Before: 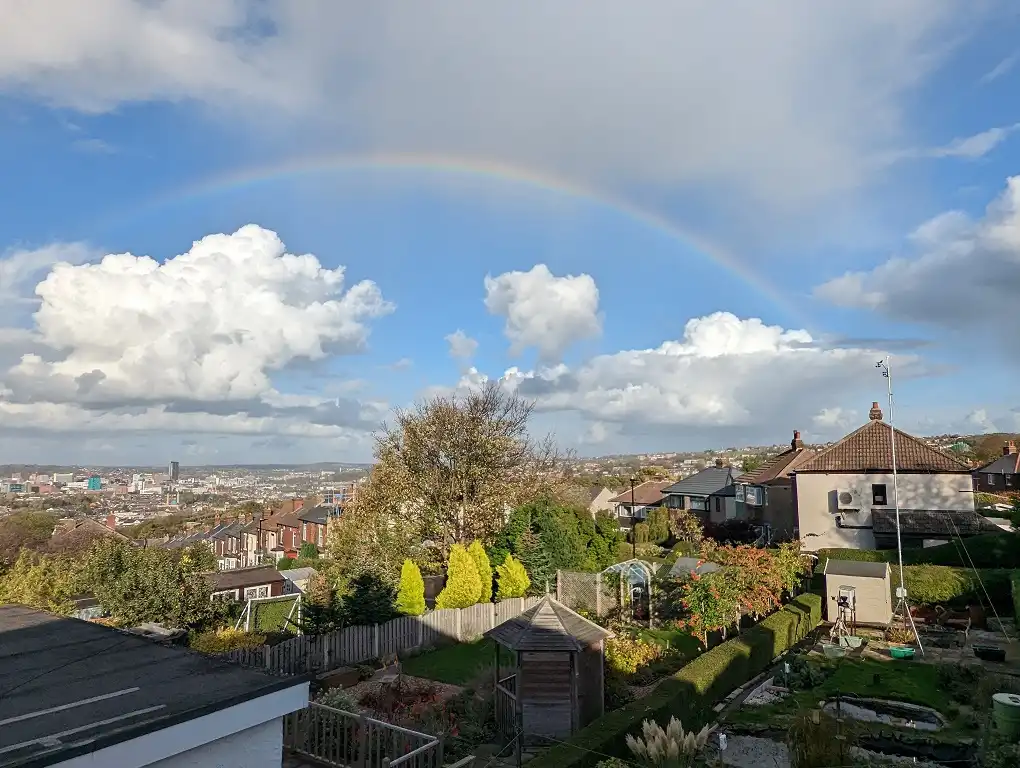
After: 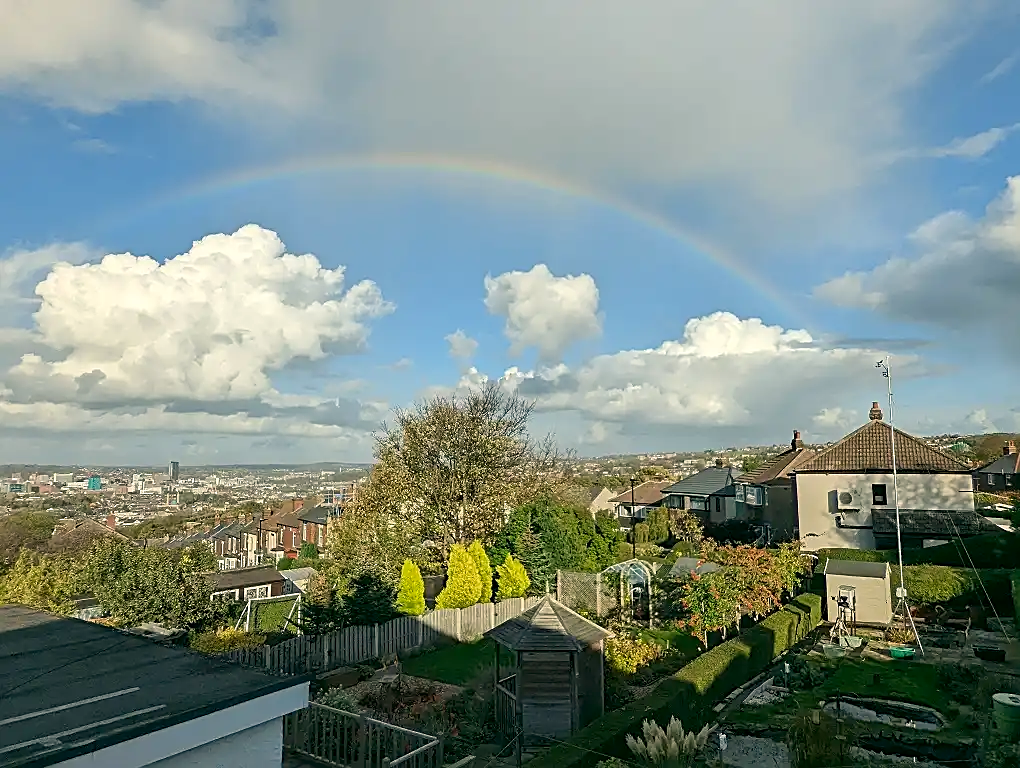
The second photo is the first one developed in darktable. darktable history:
color correction: highlights a* -0.482, highlights b* 9.48, shadows a* -9.48, shadows b* 0.803
sharpen: on, module defaults
